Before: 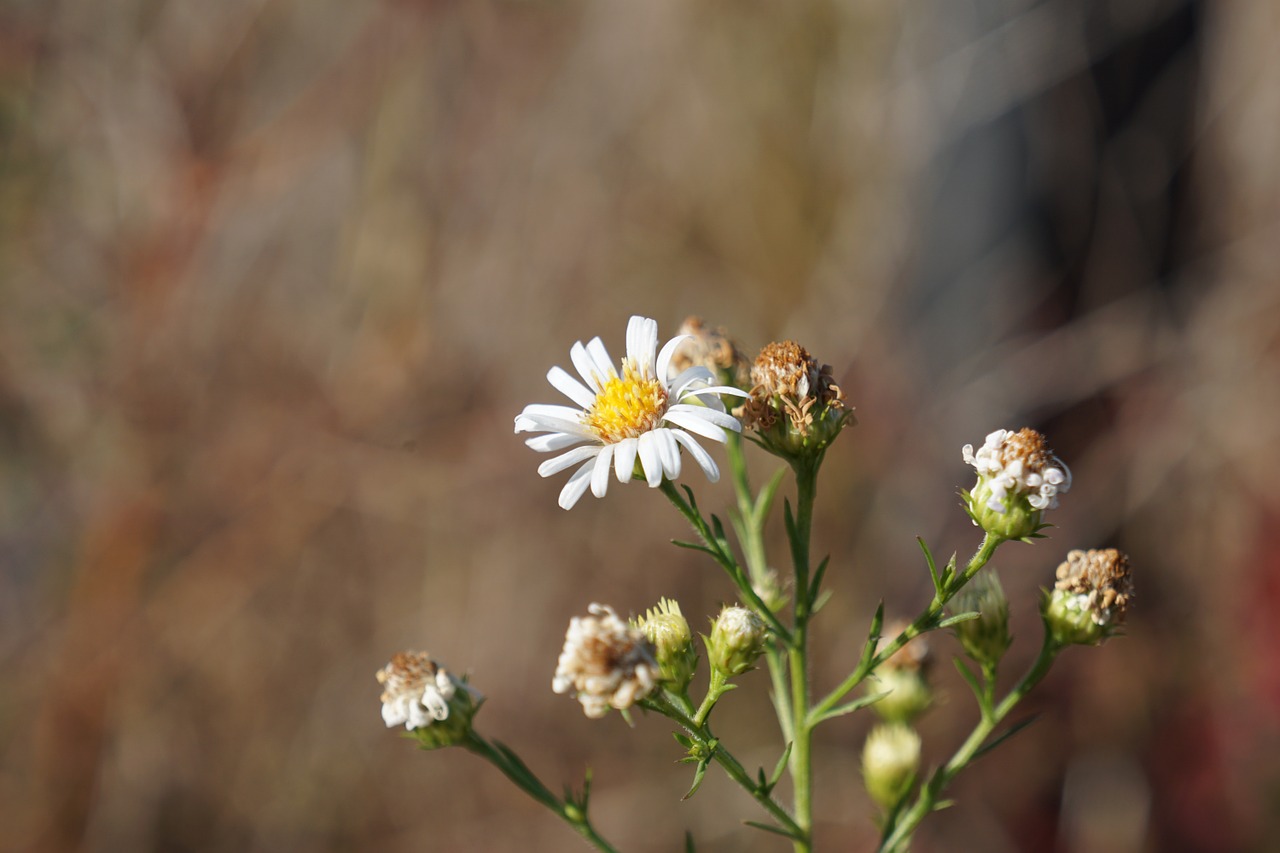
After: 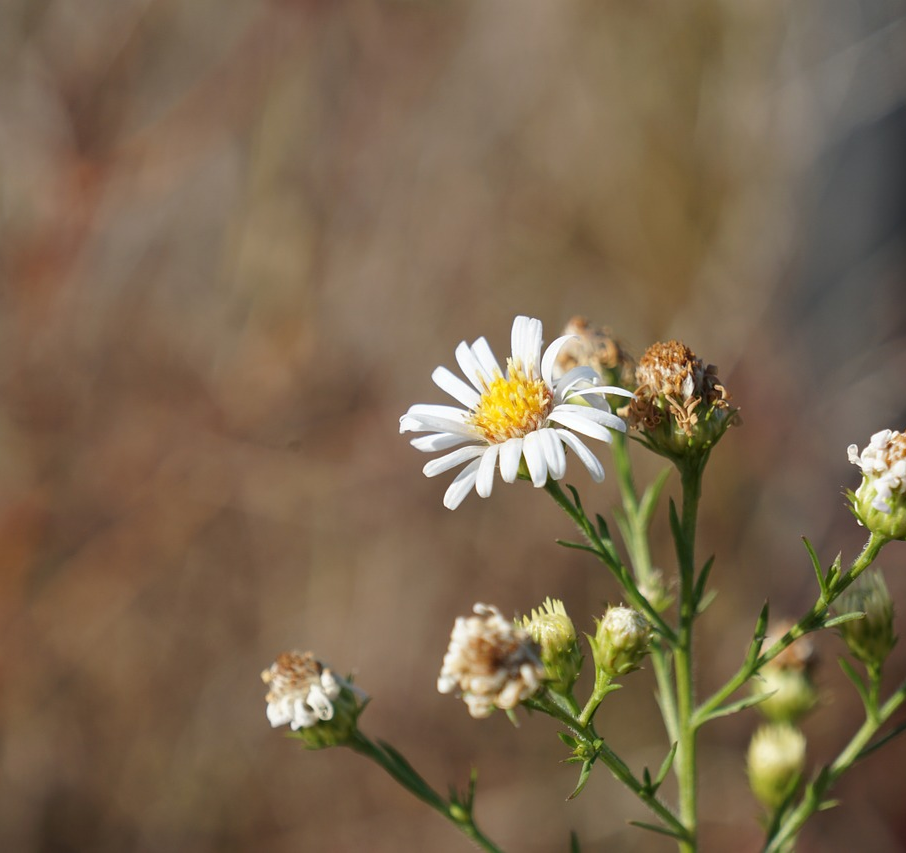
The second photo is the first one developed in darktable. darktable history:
crop and rotate: left 9.045%, right 20.161%
